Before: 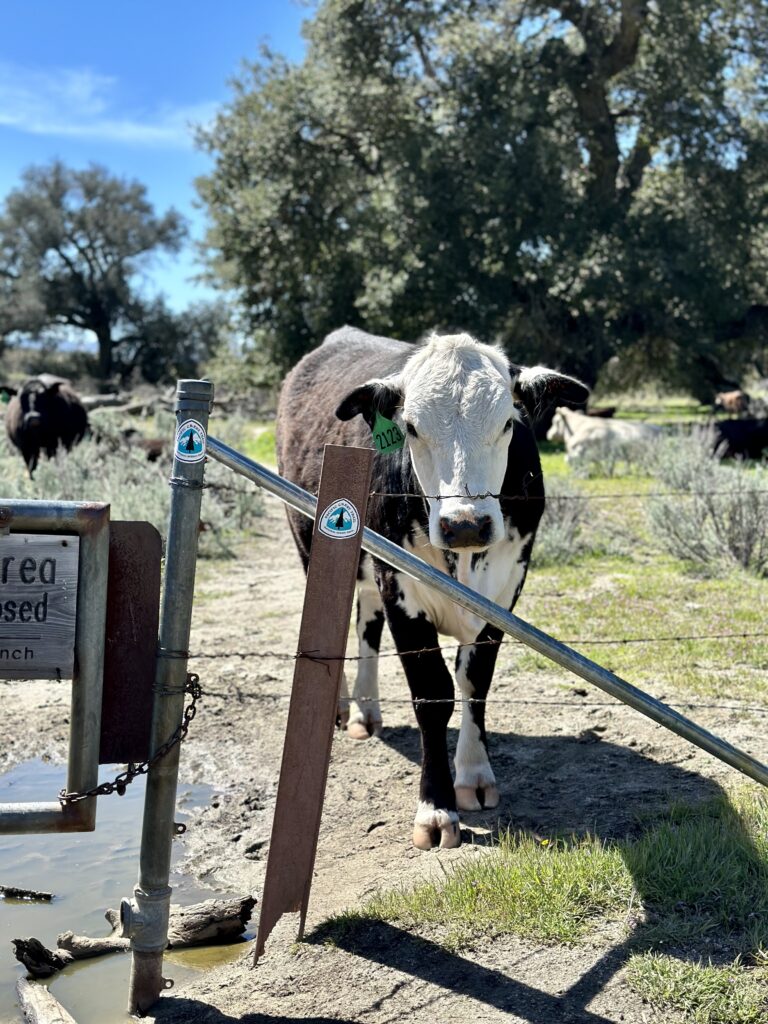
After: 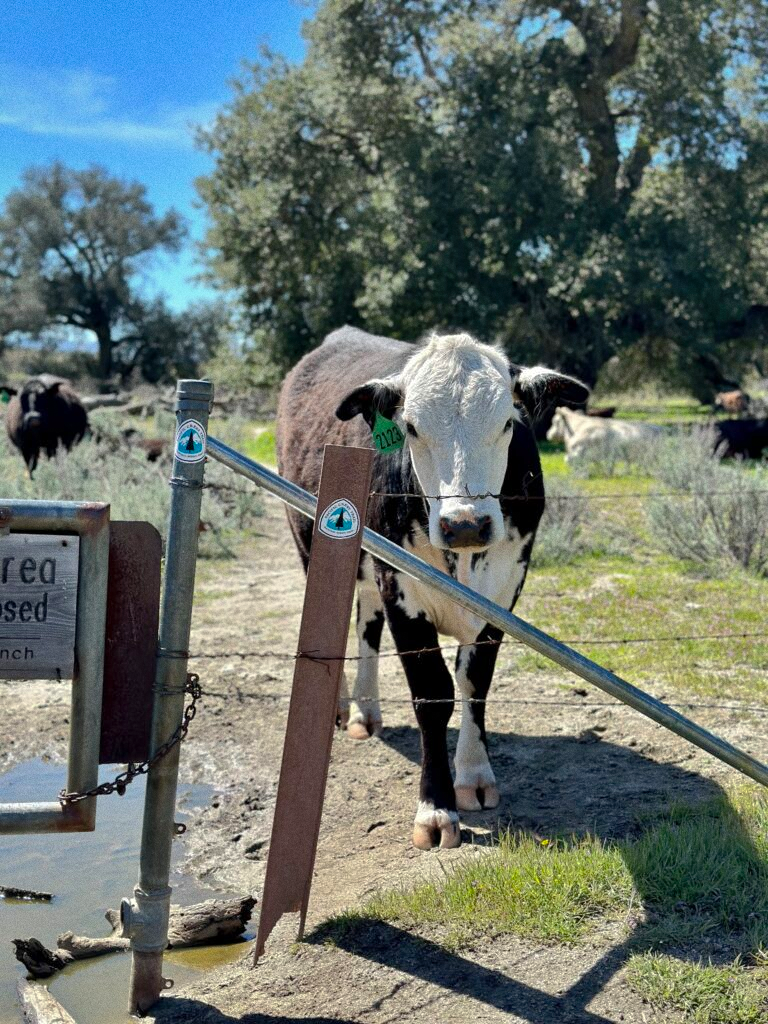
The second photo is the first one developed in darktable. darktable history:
shadows and highlights: shadows 40, highlights -60
grain: coarseness 0.09 ISO
